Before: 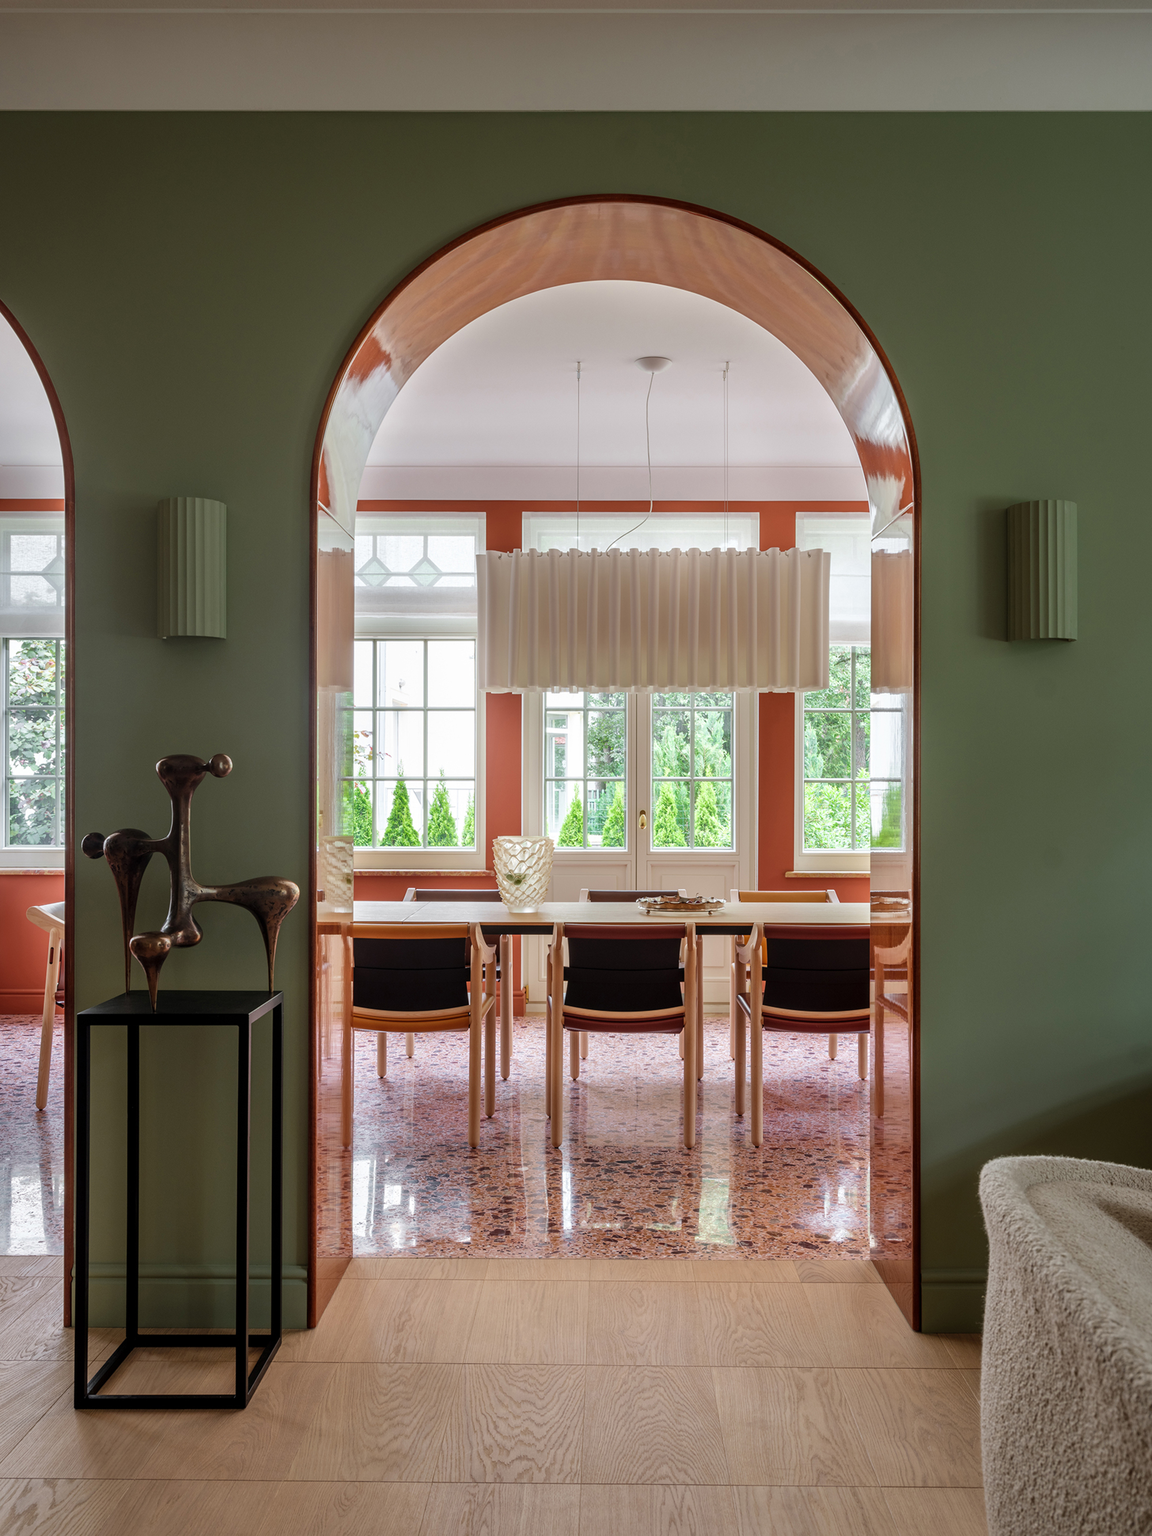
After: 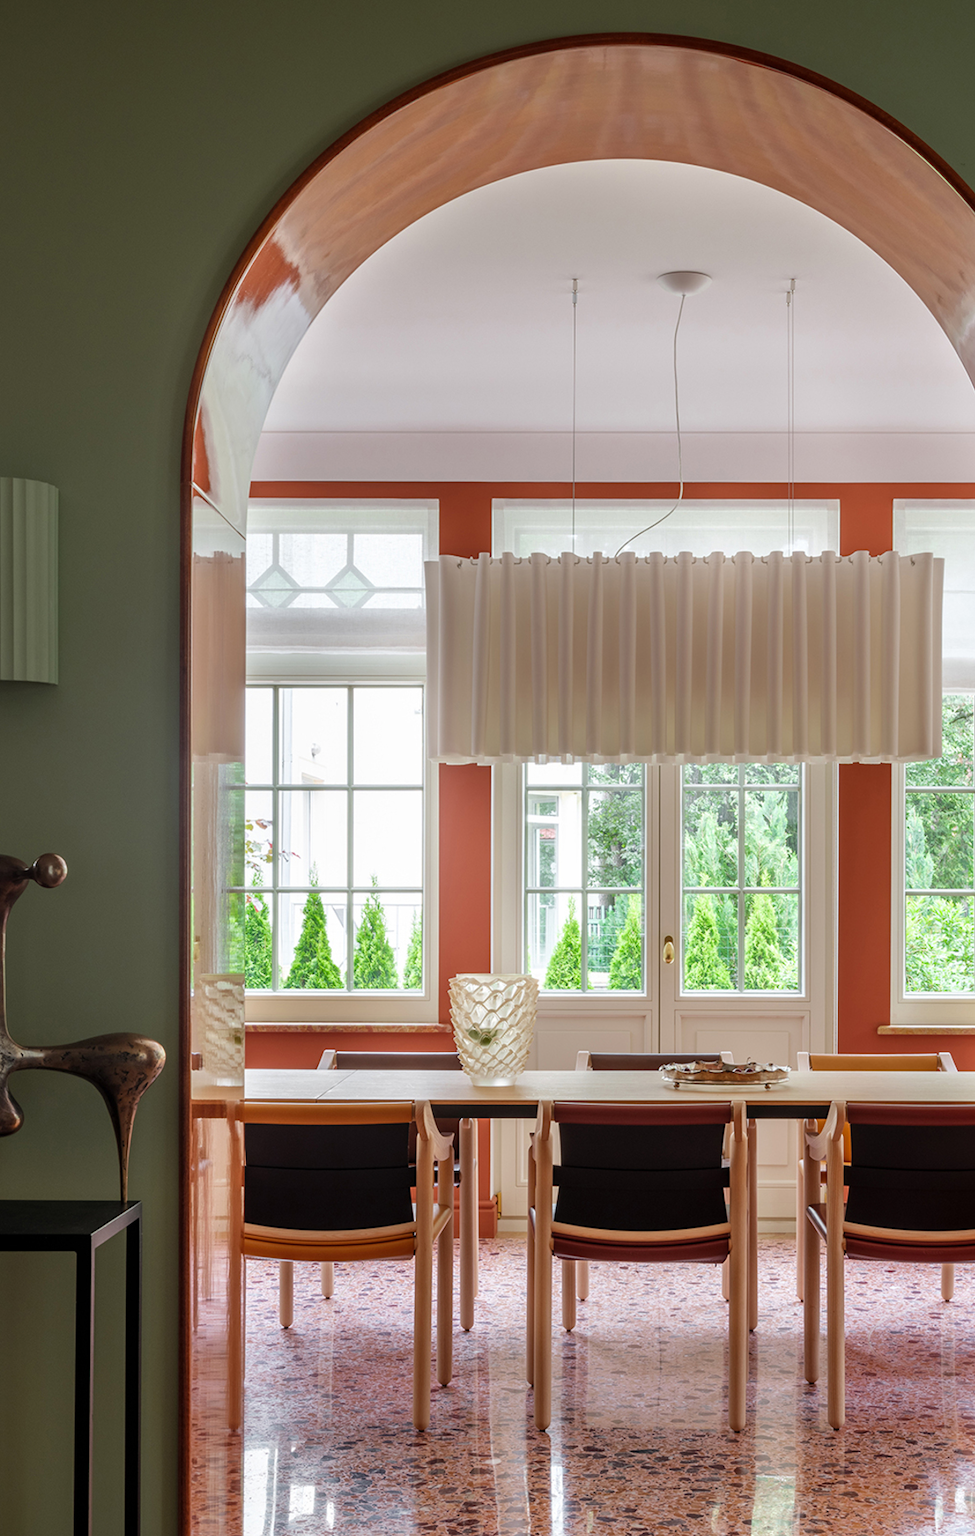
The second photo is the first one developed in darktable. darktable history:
vibrance: on, module defaults
crop: left 16.202%, top 11.208%, right 26.045%, bottom 20.557%
